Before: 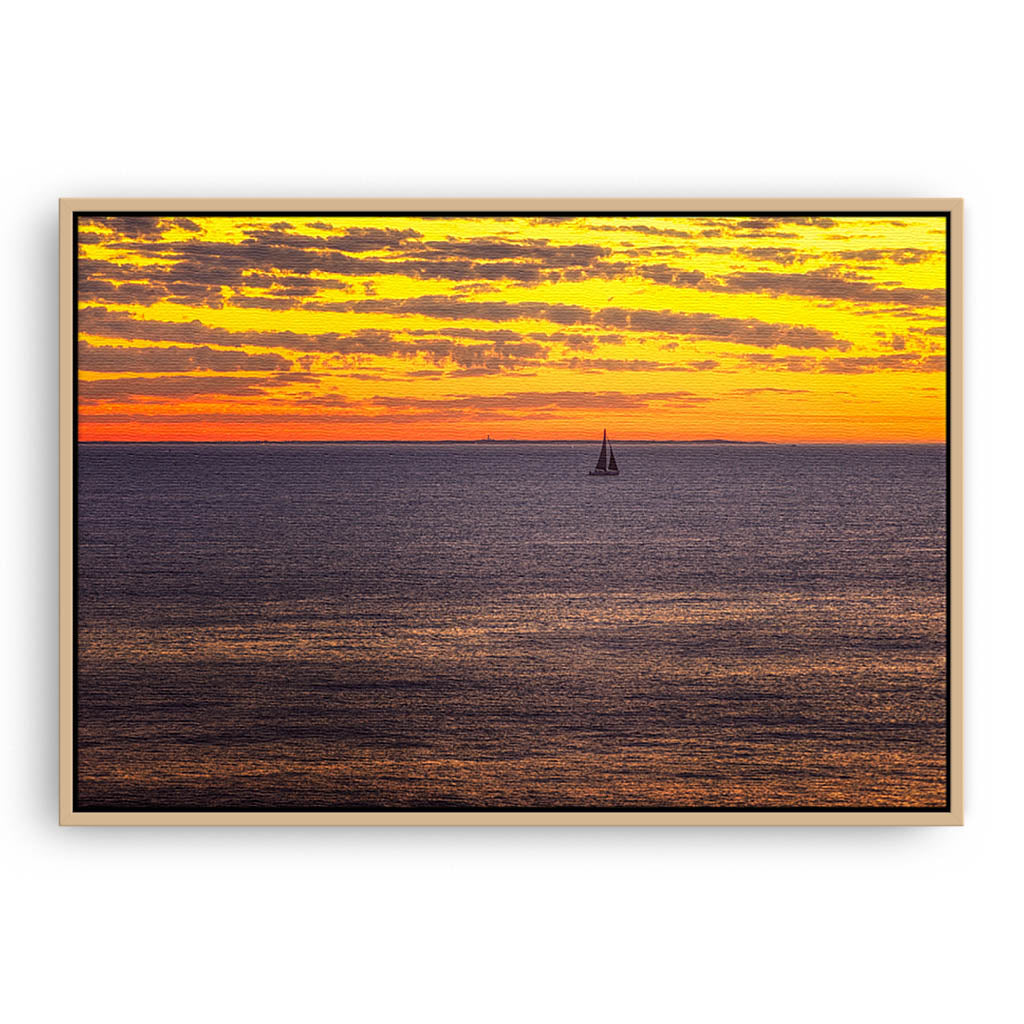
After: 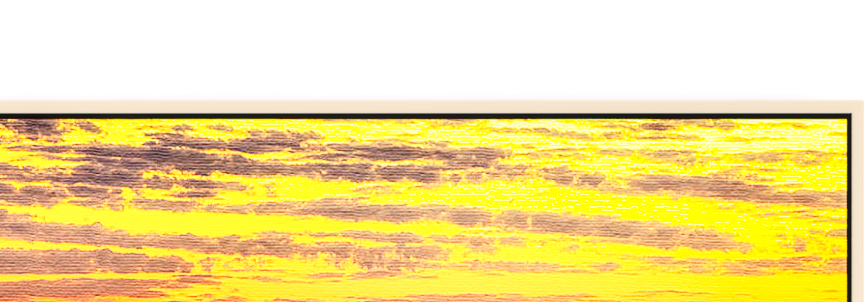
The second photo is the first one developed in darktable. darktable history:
exposure: exposure 0.203 EV, compensate exposure bias true, compensate highlight preservation false
tone curve: curves: ch0 [(0, 0) (0.169, 0.367) (0.635, 0.859) (1, 1)], preserve colors none
shadows and highlights: soften with gaussian
crop and rotate: left 9.68%, top 9.618%, right 5.914%, bottom 60.89%
contrast brightness saturation: contrast 0.197, brightness 0.162, saturation 0.227
local contrast: on, module defaults
